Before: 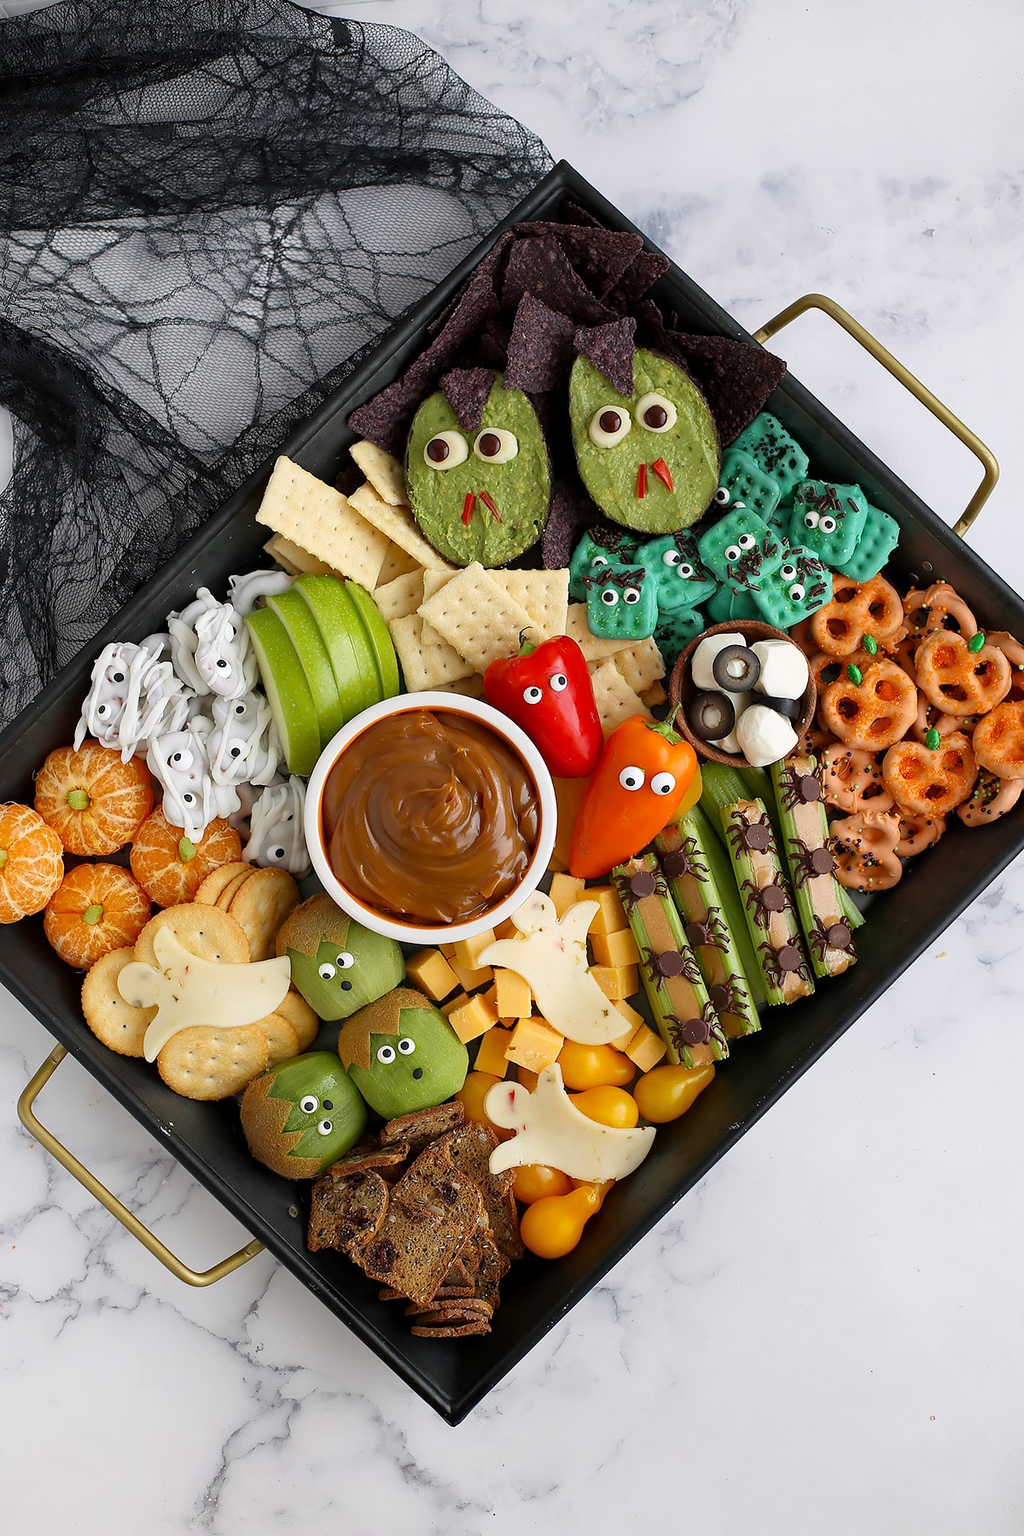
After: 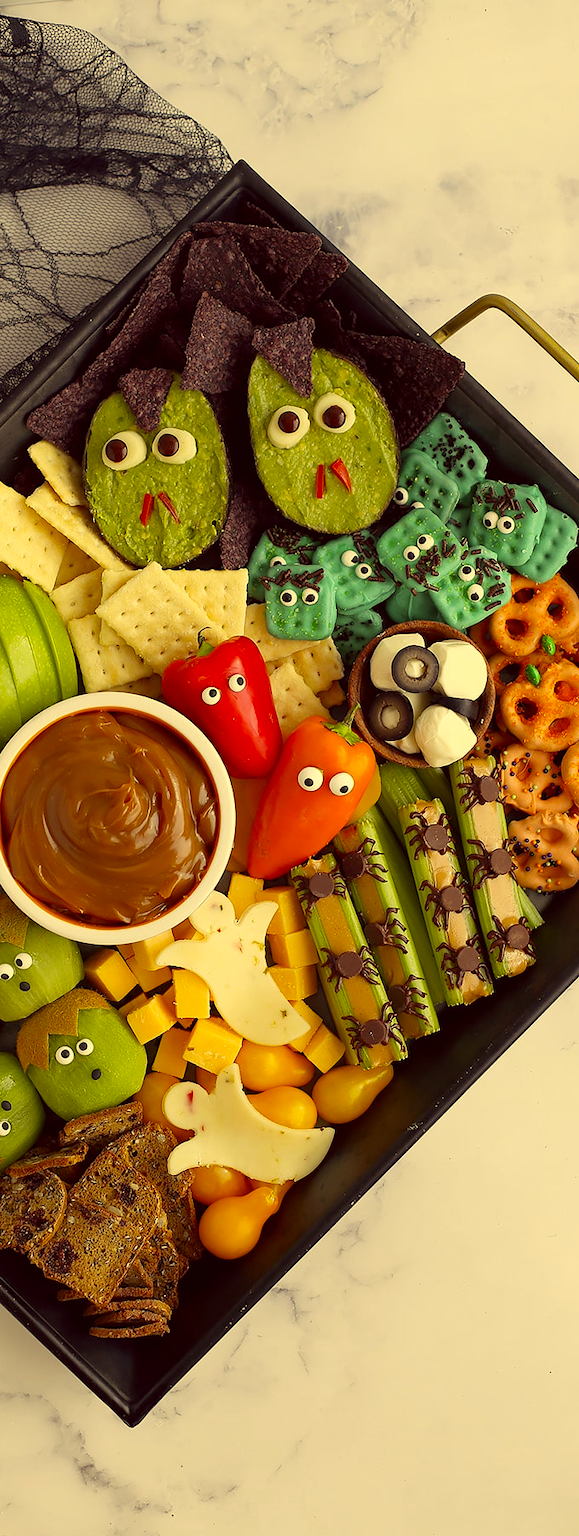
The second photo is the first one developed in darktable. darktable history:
color correction: highlights a* -0.482, highlights b* 40, shadows a* 9.8, shadows b* -0.161
crop: left 31.458%, top 0%, right 11.876%
